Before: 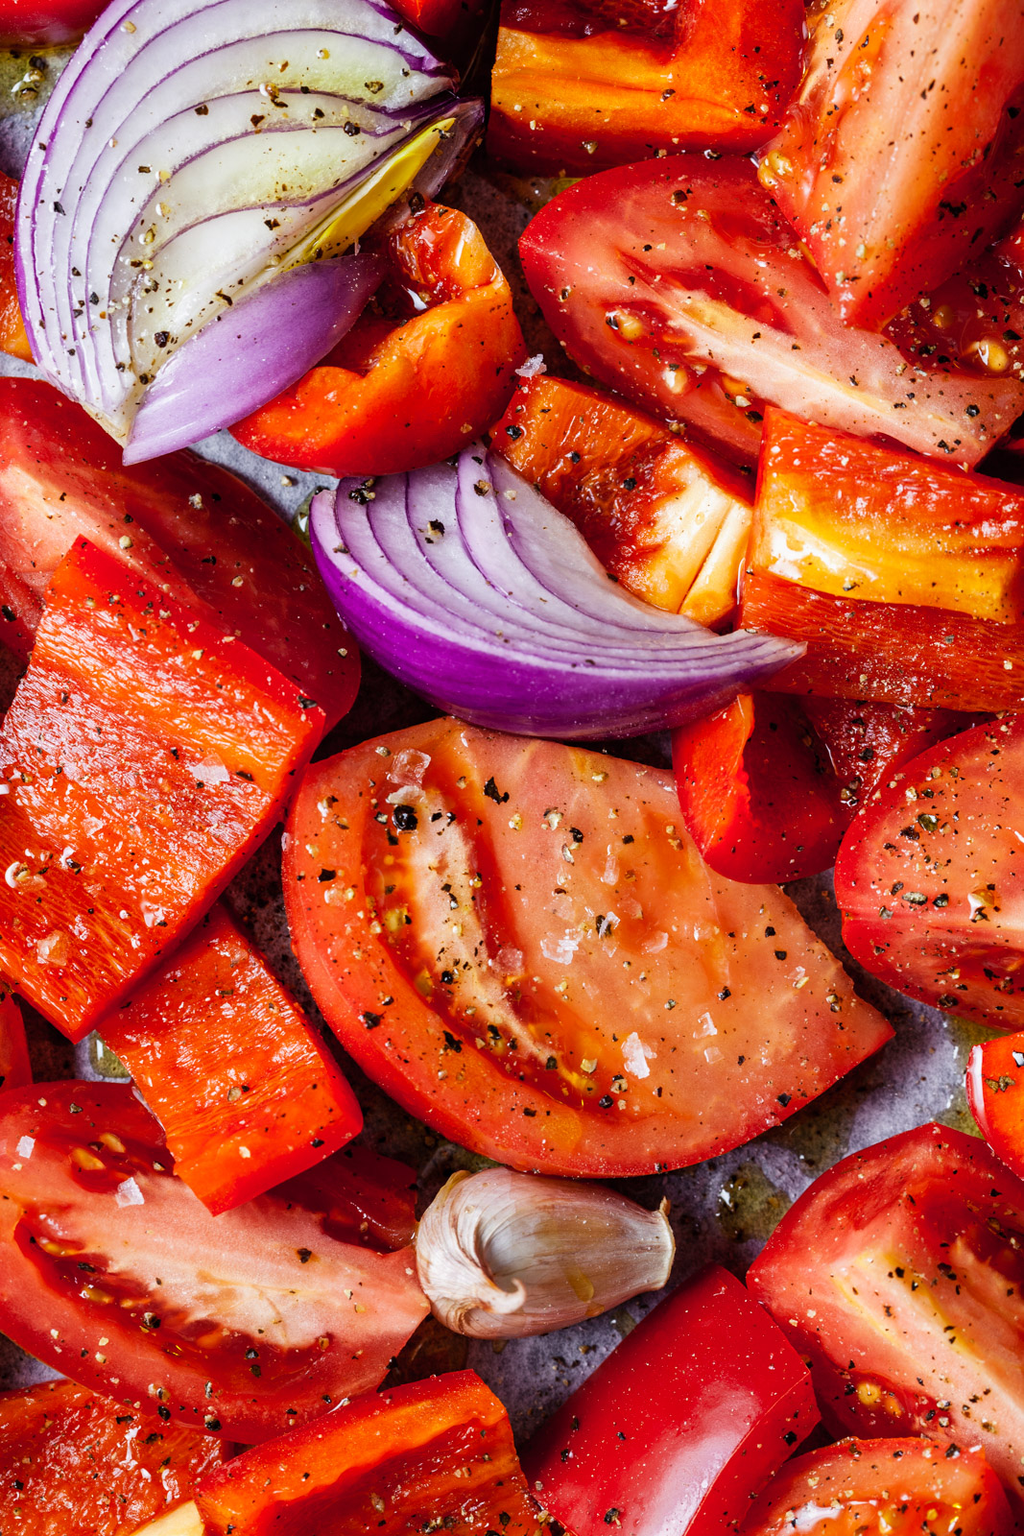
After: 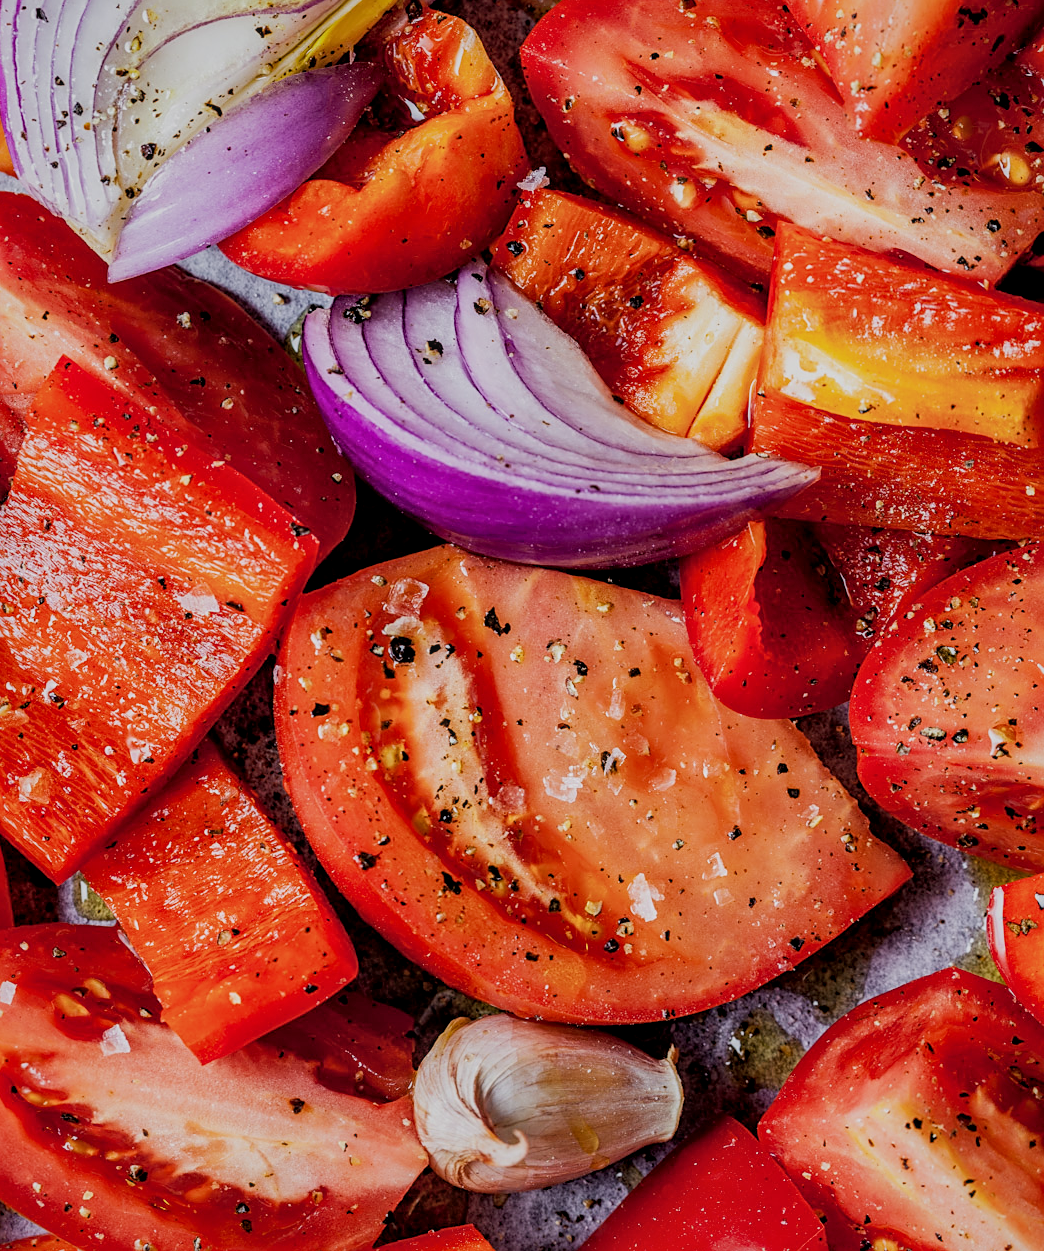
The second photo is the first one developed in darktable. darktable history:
sharpen: on, module defaults
crop and rotate: left 1.959%, top 12.674%, right 0.168%, bottom 9.117%
filmic rgb: black relative exposure -7.65 EV, white relative exposure 4.56 EV, hardness 3.61
local contrast: on, module defaults
shadows and highlights: on, module defaults
